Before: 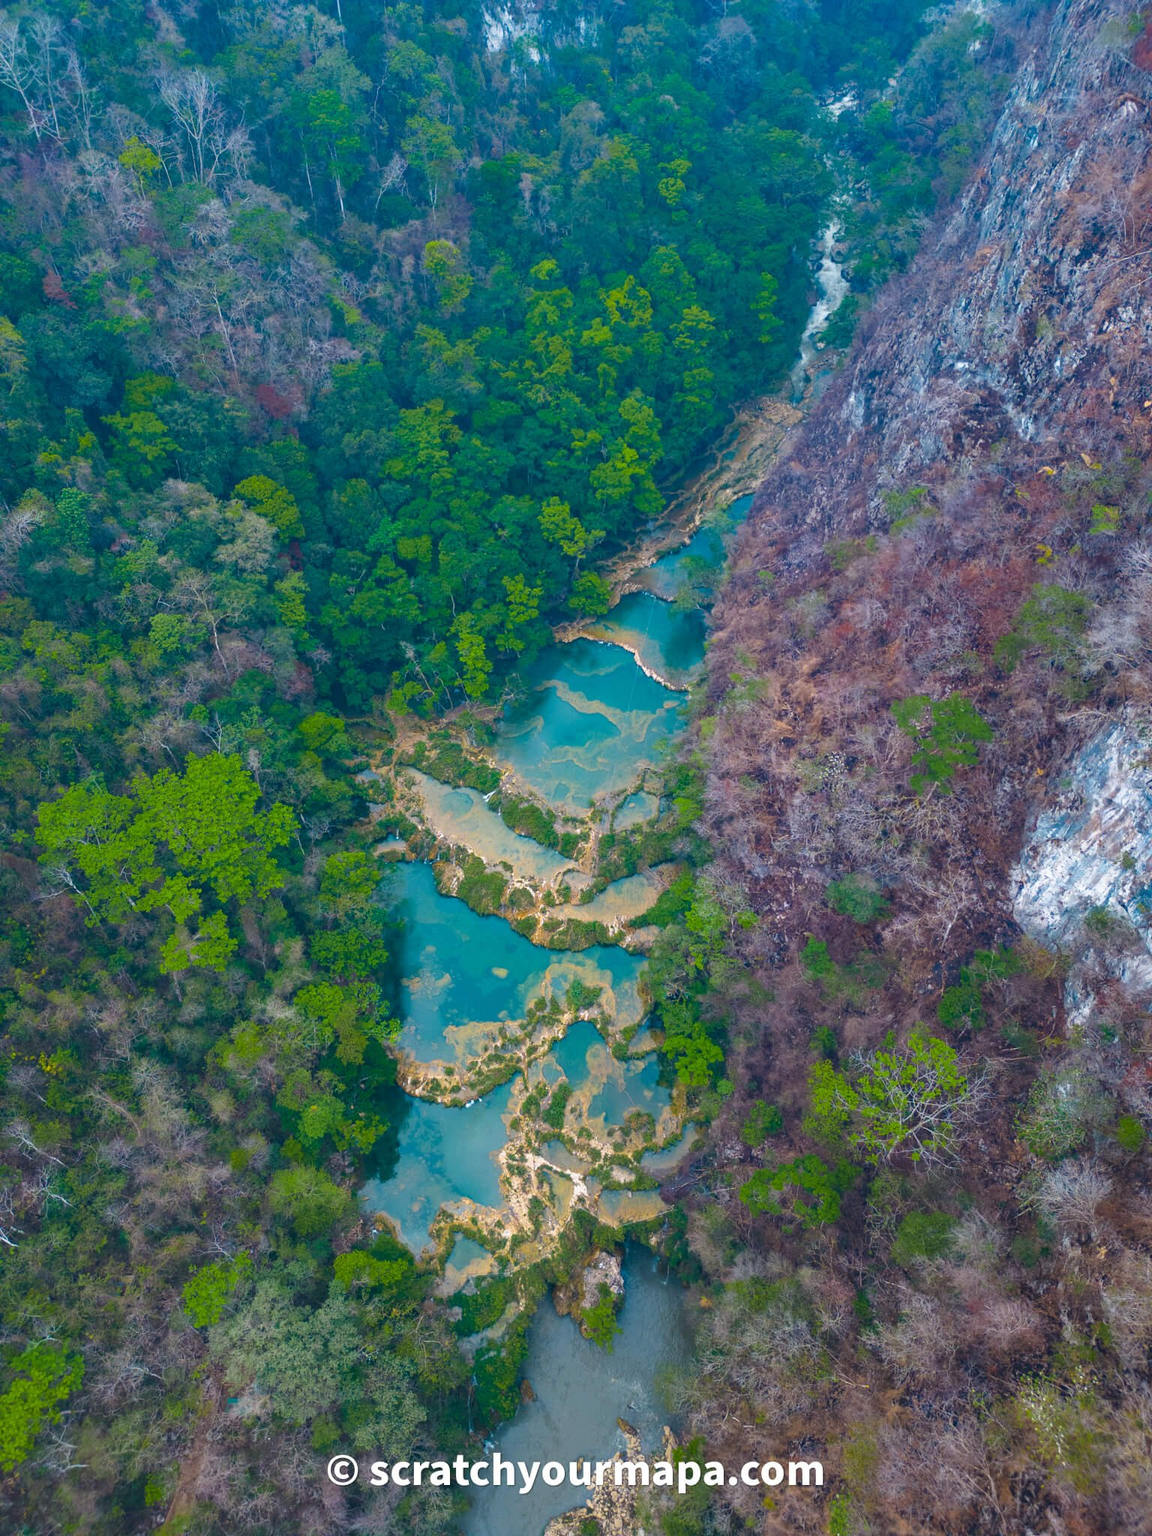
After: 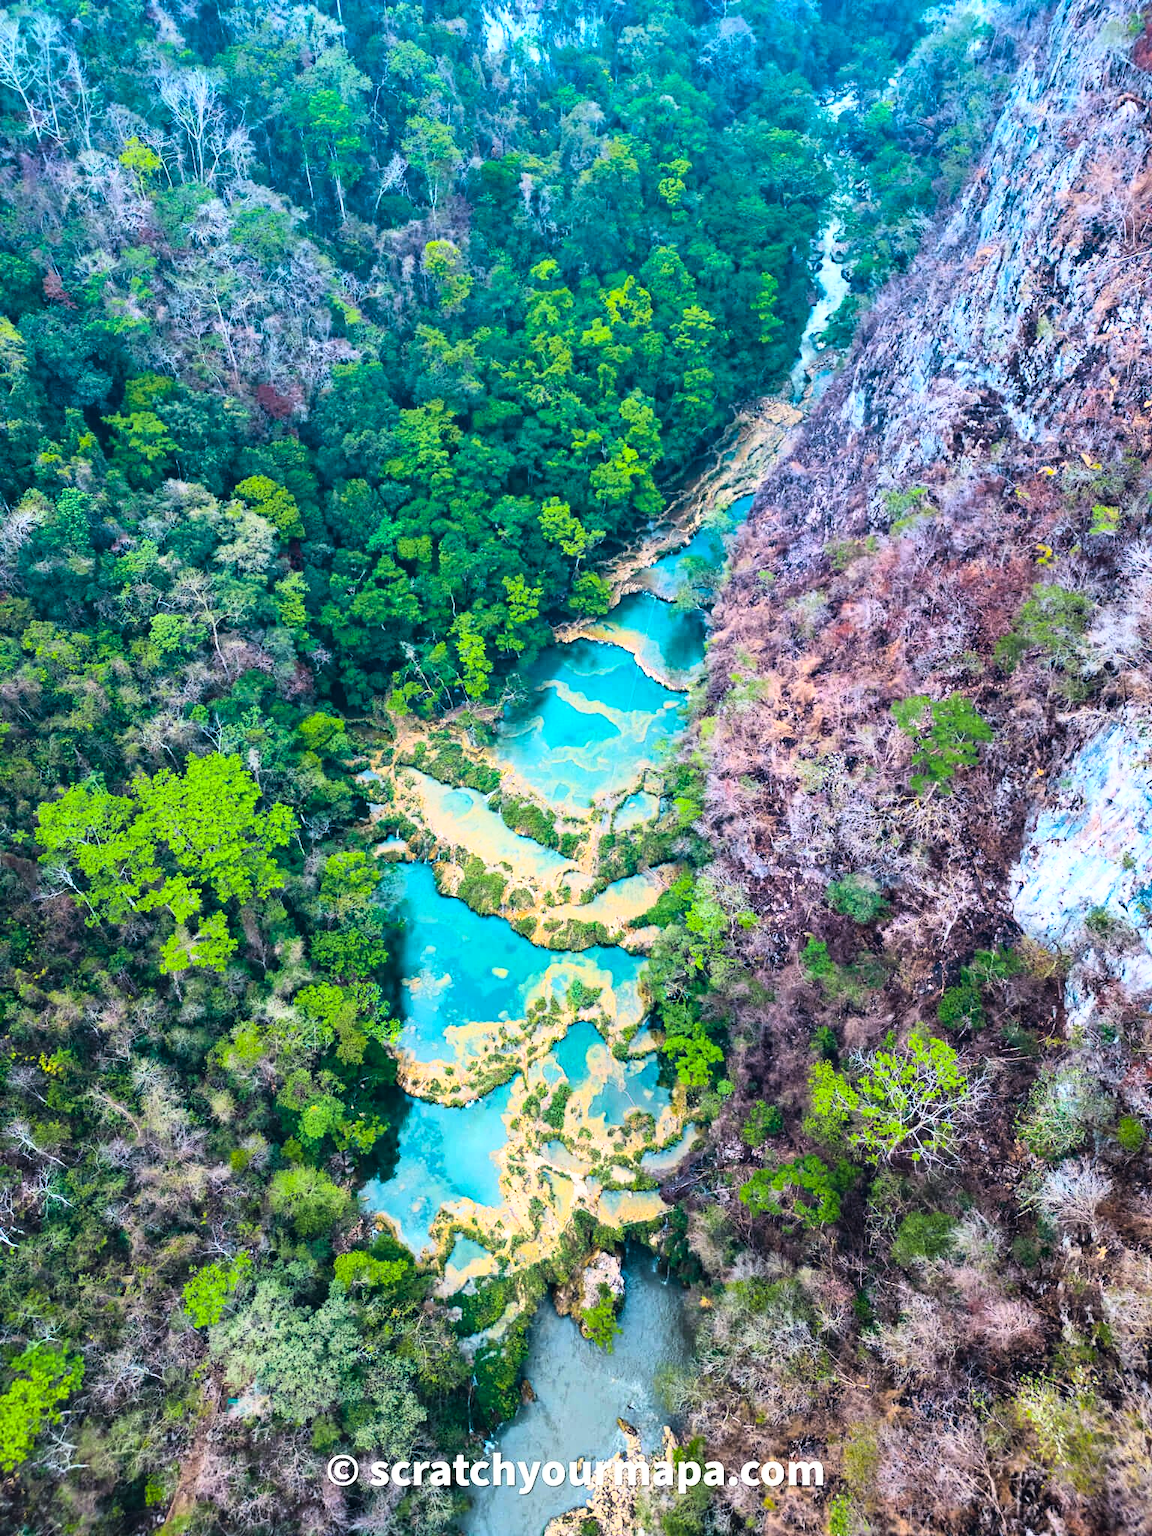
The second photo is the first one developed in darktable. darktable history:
rgb curve: curves: ch0 [(0, 0) (0.21, 0.15) (0.24, 0.21) (0.5, 0.75) (0.75, 0.96) (0.89, 0.99) (1, 1)]; ch1 [(0, 0.02) (0.21, 0.13) (0.25, 0.2) (0.5, 0.67) (0.75, 0.9) (0.89, 0.97) (1, 1)]; ch2 [(0, 0.02) (0.21, 0.13) (0.25, 0.2) (0.5, 0.67) (0.75, 0.9) (0.89, 0.97) (1, 1)], compensate middle gray true
haze removal: adaptive false
contrast brightness saturation: contrast 0.1, brightness 0.02, saturation 0.02
